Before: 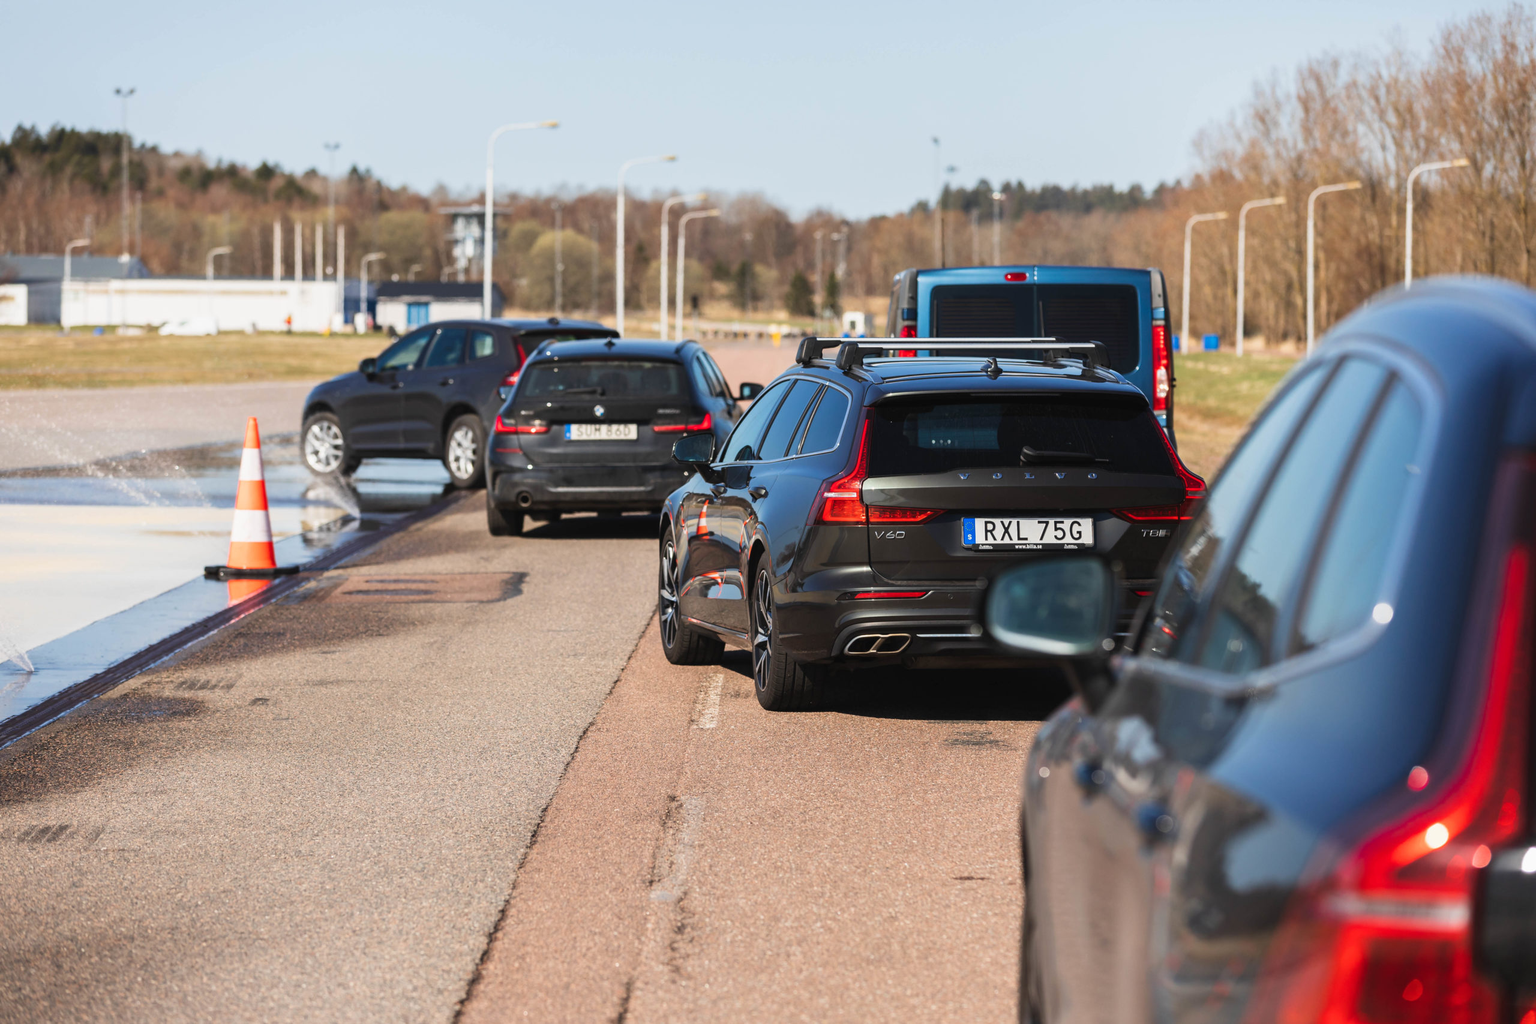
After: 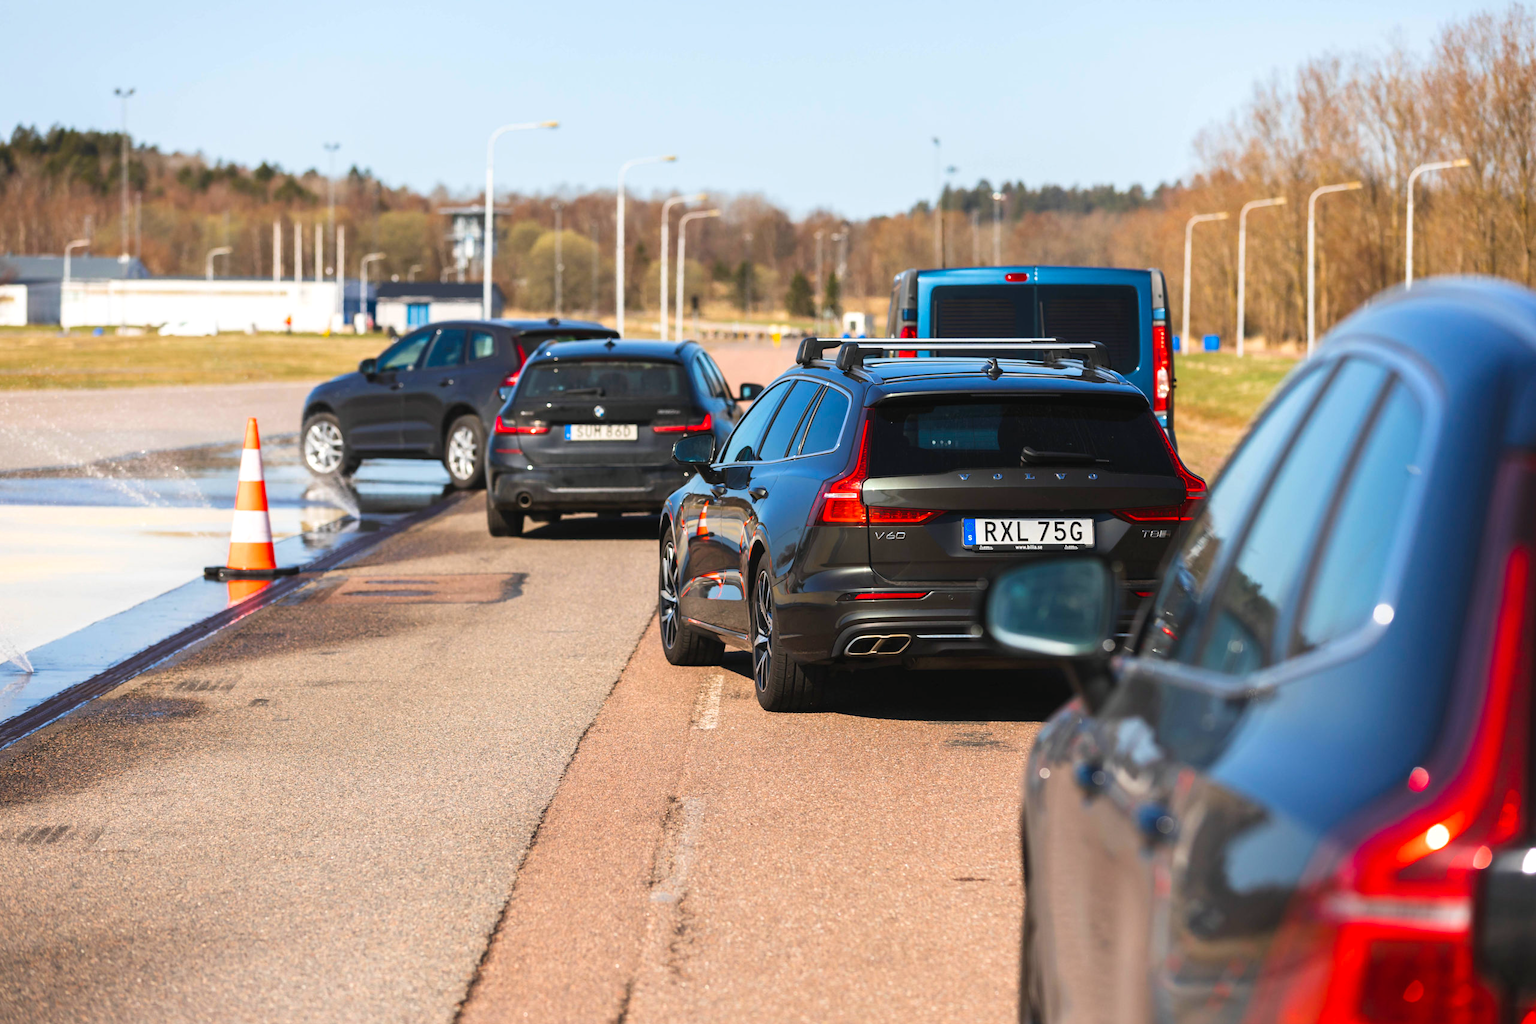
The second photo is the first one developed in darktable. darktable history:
exposure: exposure 0.223 EV, compensate highlight preservation false
color balance rgb: shadows lift › chroma 0.912%, shadows lift › hue 110.37°, perceptual saturation grading › global saturation 19.332%, global vibrance 19.693%
crop and rotate: left 0.073%, bottom 0.008%
base curve: preserve colors none
